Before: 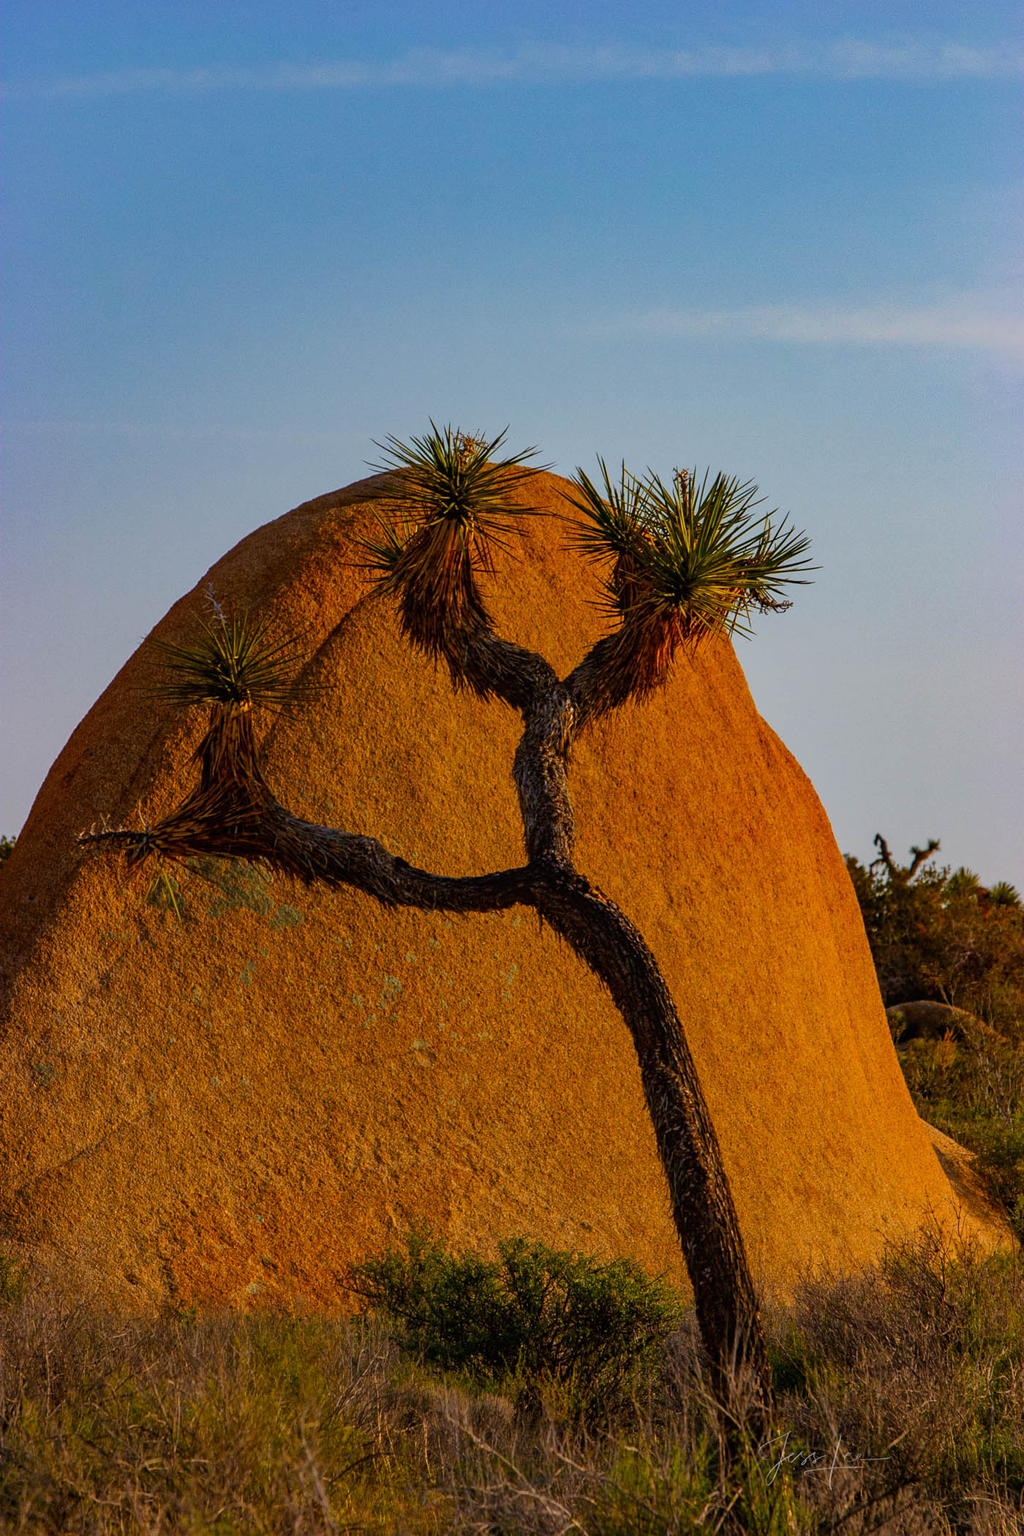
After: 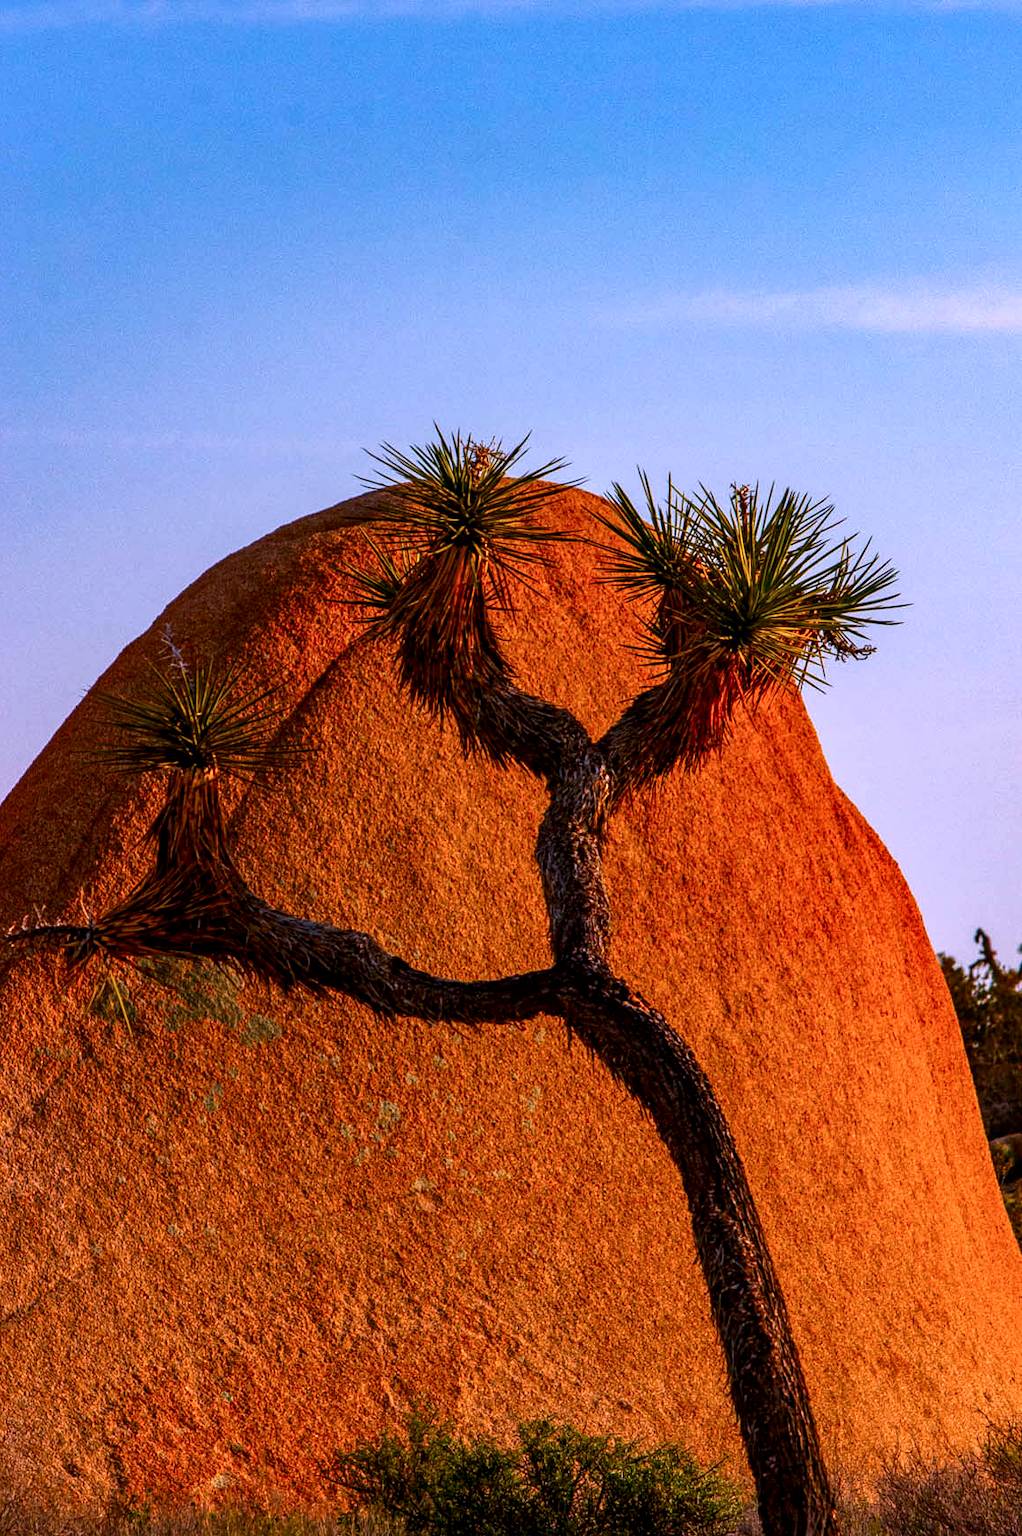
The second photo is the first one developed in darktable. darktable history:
color correction: highlights a* 15.03, highlights b* -25.07
exposure: exposure 0.722 EV, compensate highlight preservation false
local contrast: on, module defaults
crop and rotate: left 7.196%, top 4.574%, right 10.605%, bottom 13.178%
contrast brightness saturation: contrast 0.07, brightness -0.14, saturation 0.11
